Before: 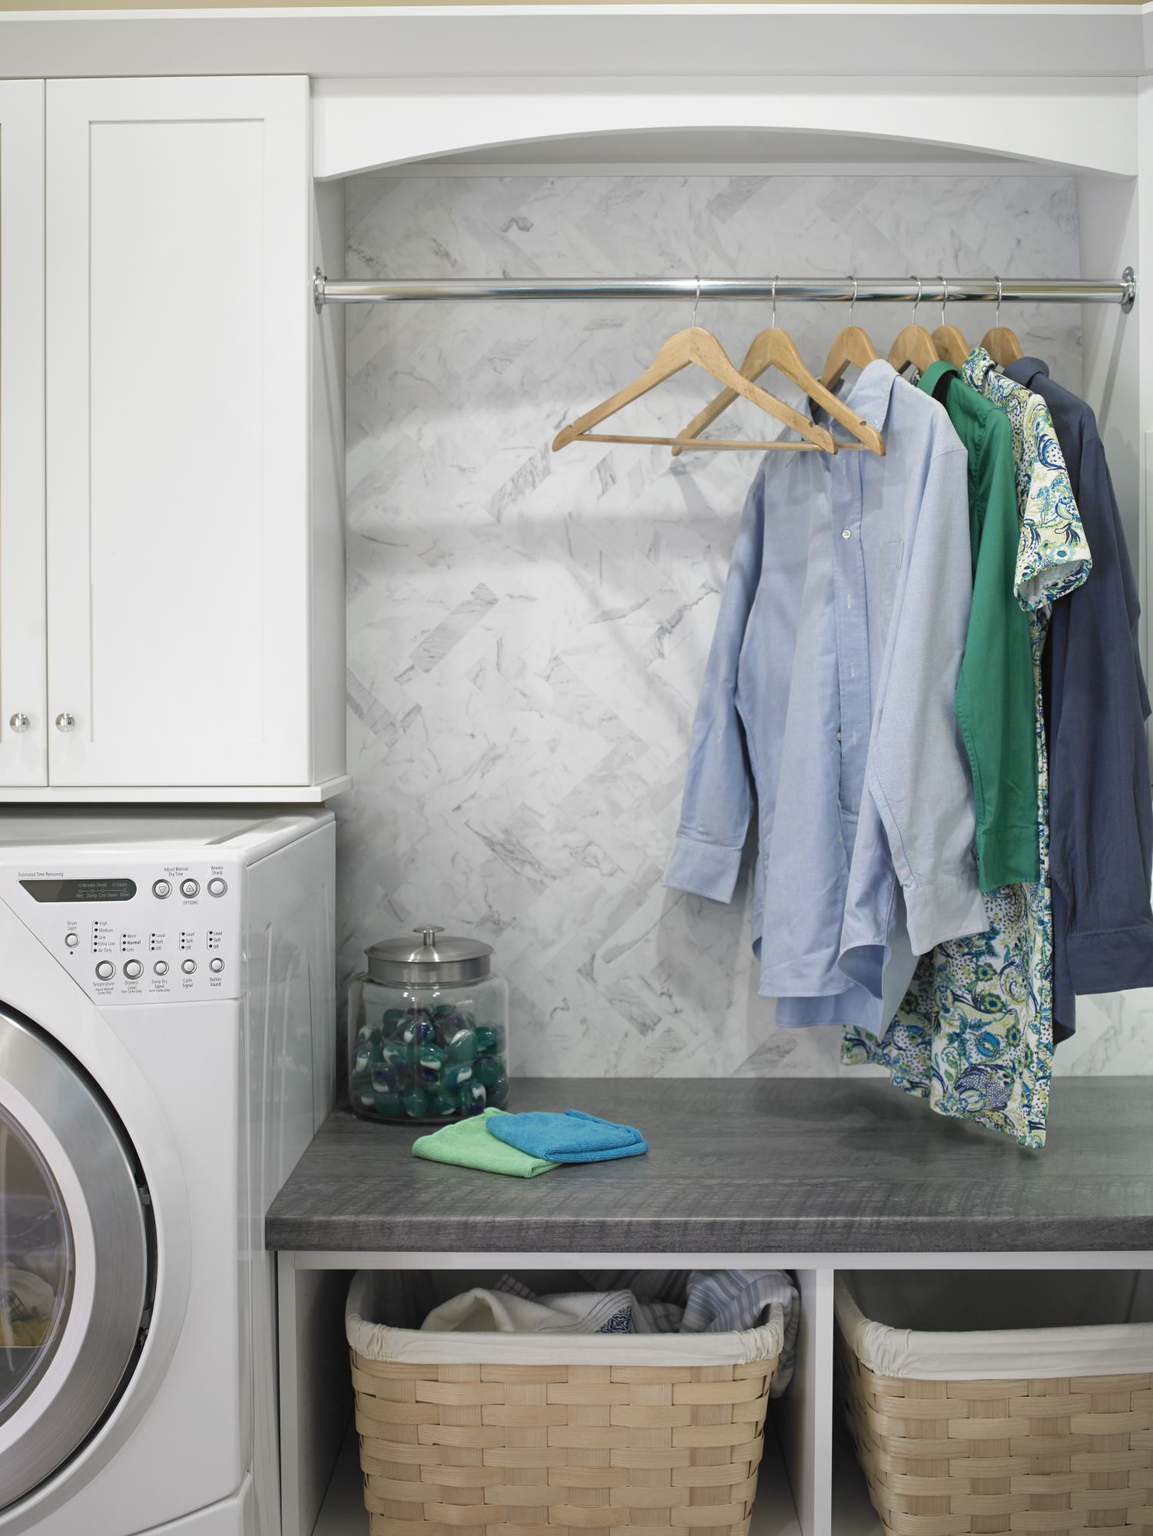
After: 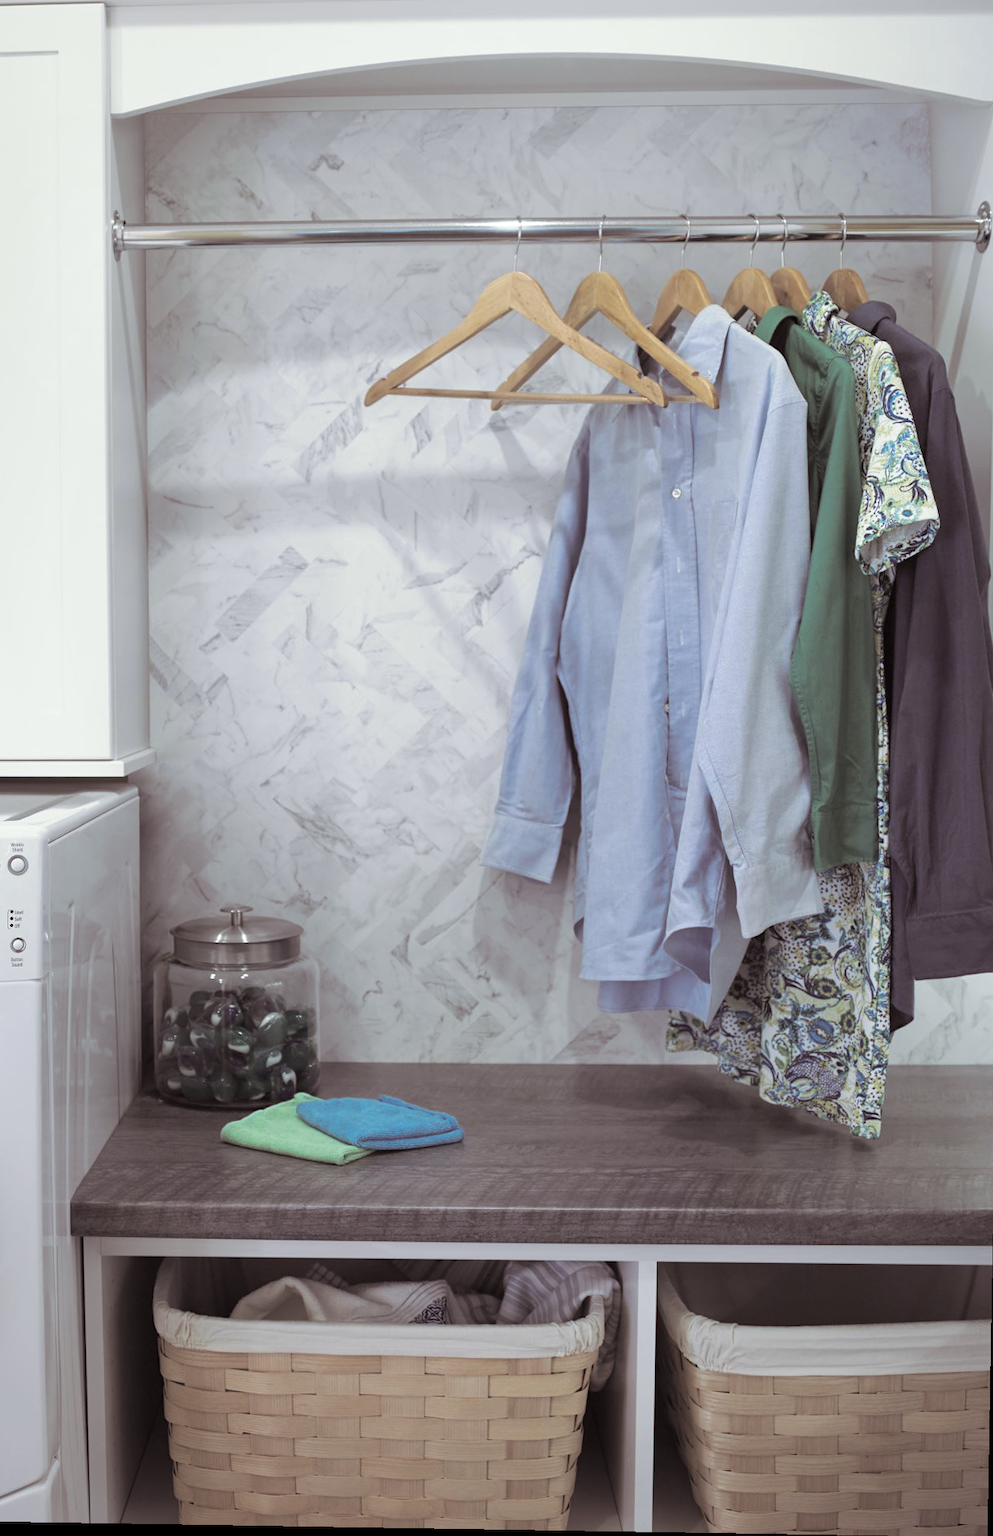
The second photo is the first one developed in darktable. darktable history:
split-toning: shadows › saturation 0.2
white balance: red 0.983, blue 1.036
rotate and perspective: lens shift (vertical) 0.048, lens shift (horizontal) -0.024, automatic cropping off
crop and rotate: left 17.959%, top 5.771%, right 1.742%
